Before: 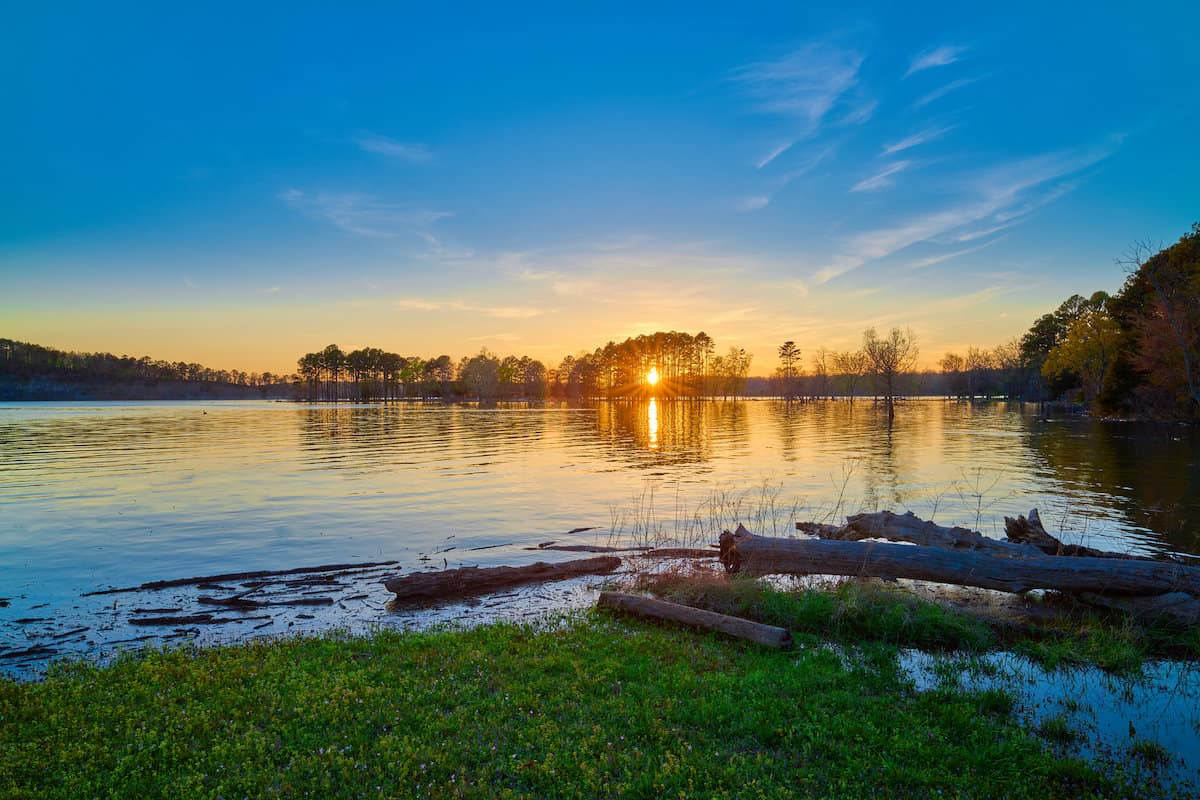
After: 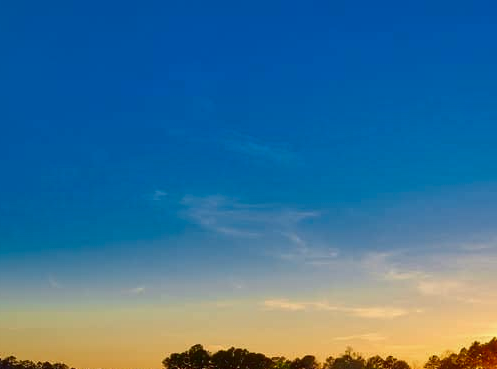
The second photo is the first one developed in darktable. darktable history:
contrast brightness saturation: contrast 0.105, brightness -0.273, saturation 0.139
crop and rotate: left 11.286%, top 0.09%, right 47.259%, bottom 53.706%
